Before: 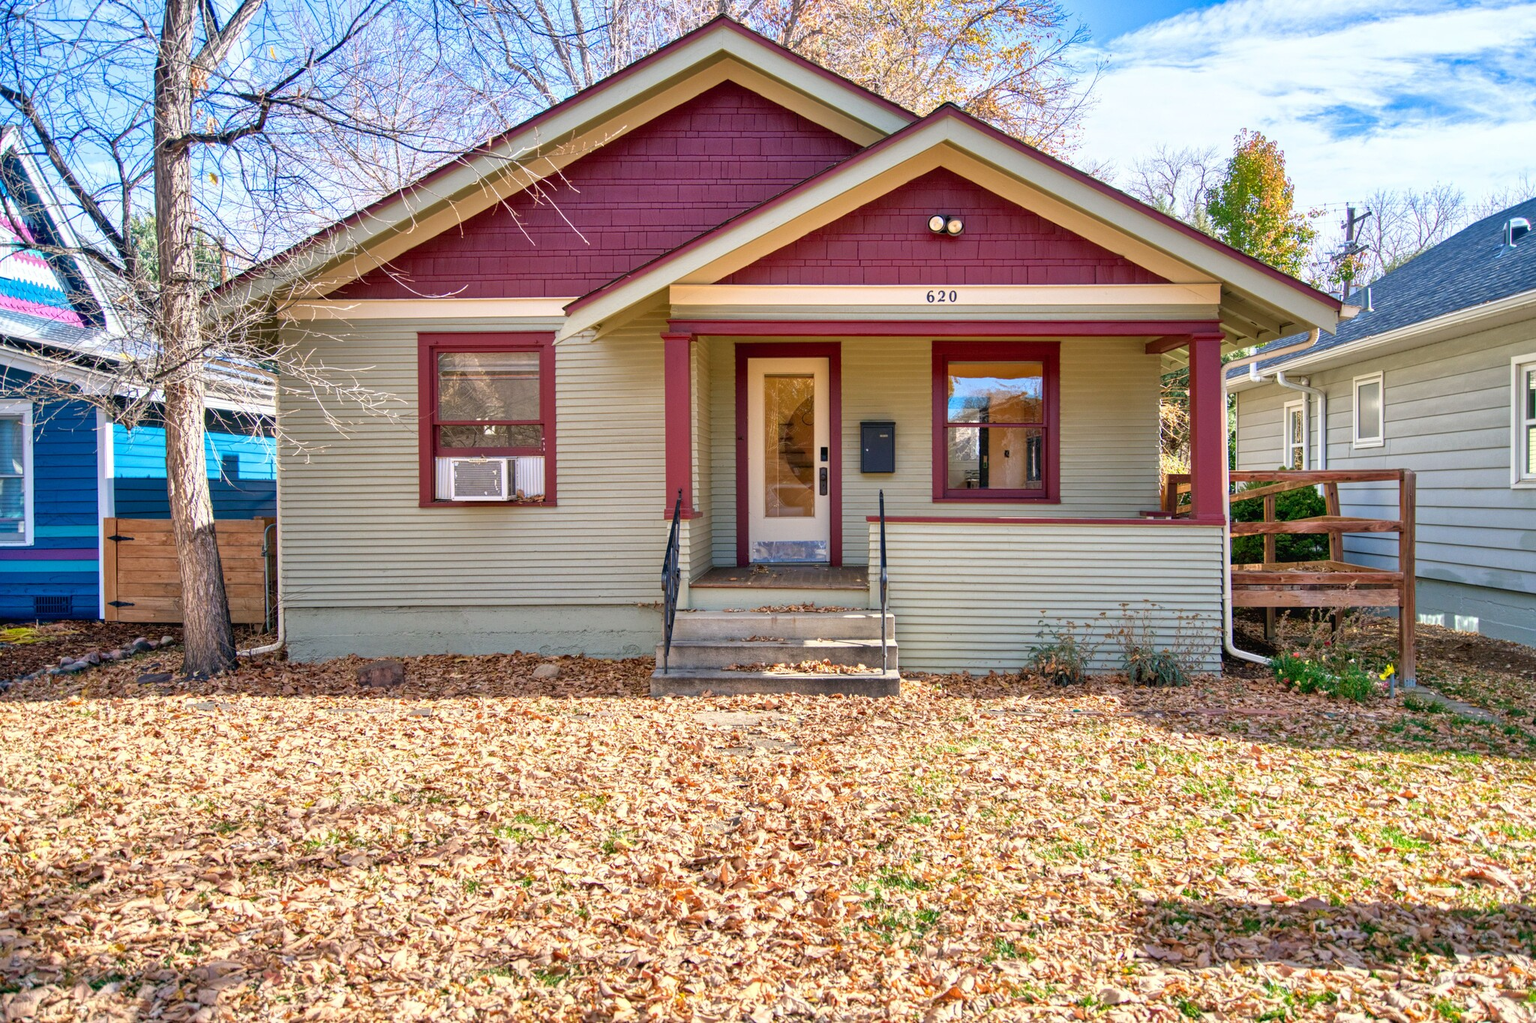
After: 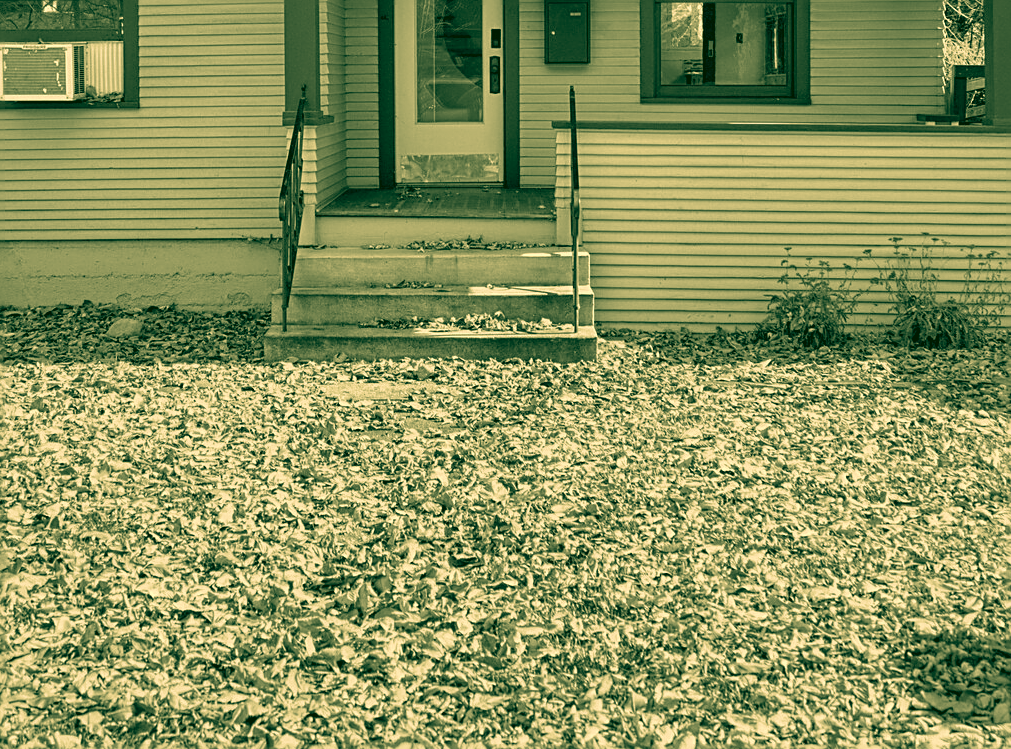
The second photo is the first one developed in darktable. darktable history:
crop: left 29.447%, top 41.587%, right 21.152%, bottom 3.494%
velvia: strength 44.68%
color correction: highlights a* 5.61, highlights b* 33.17, shadows a* -26.09, shadows b* 3.72
color calibration: output gray [0.253, 0.26, 0.487, 0], illuminant as shot in camera, x 0.37, y 0.382, temperature 4319.14 K
shadows and highlights: shadows 24.83, white point adjustment -2.84, highlights -29.8, highlights color adjustment 39.15%
sharpen: on, module defaults
exposure: black level correction 0.001, compensate exposure bias true, compensate highlight preservation false
